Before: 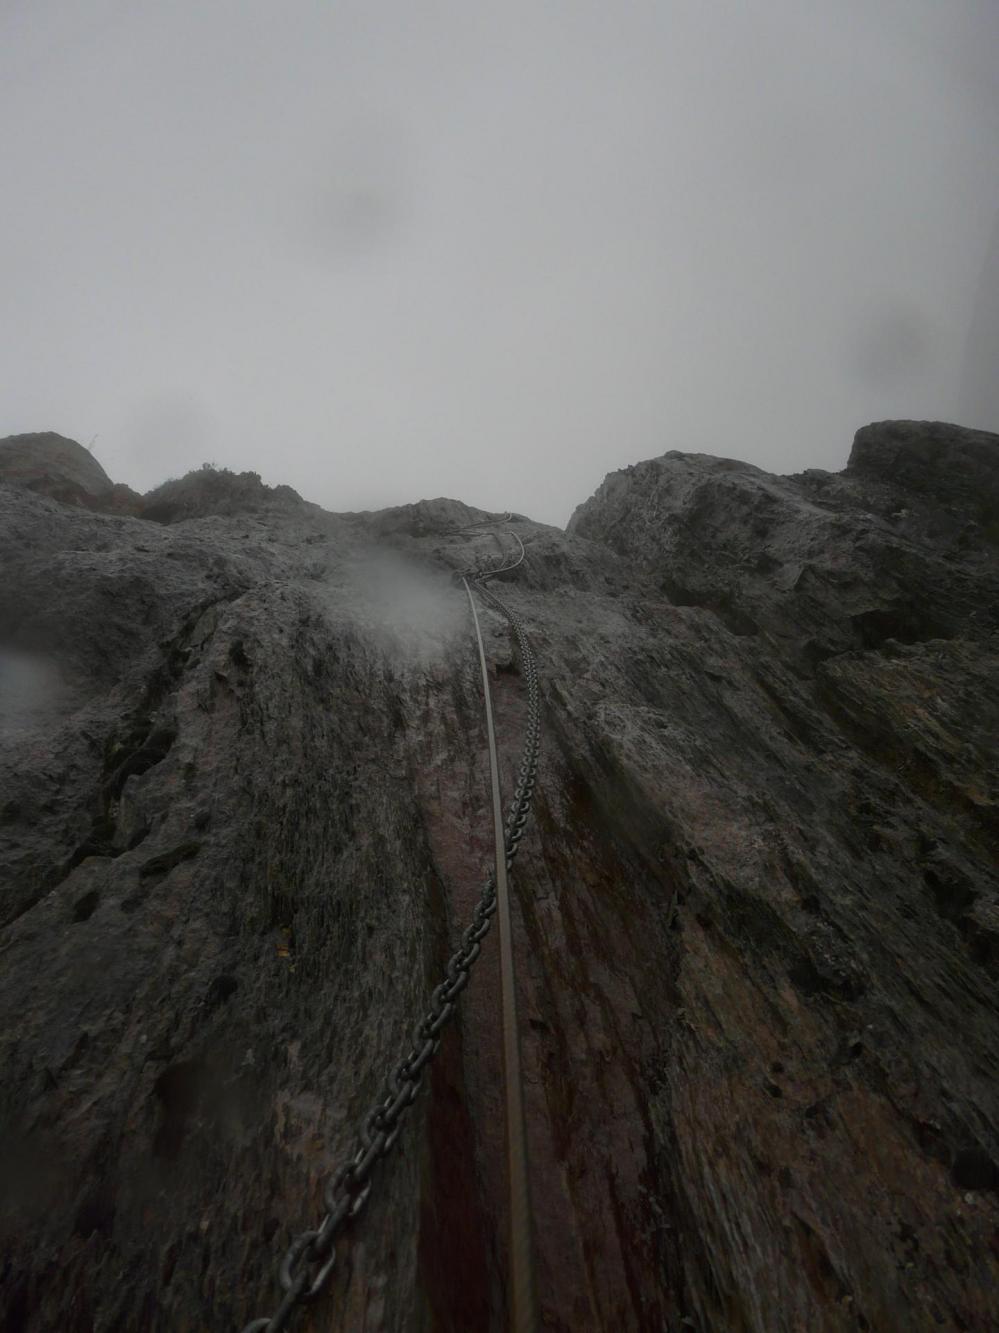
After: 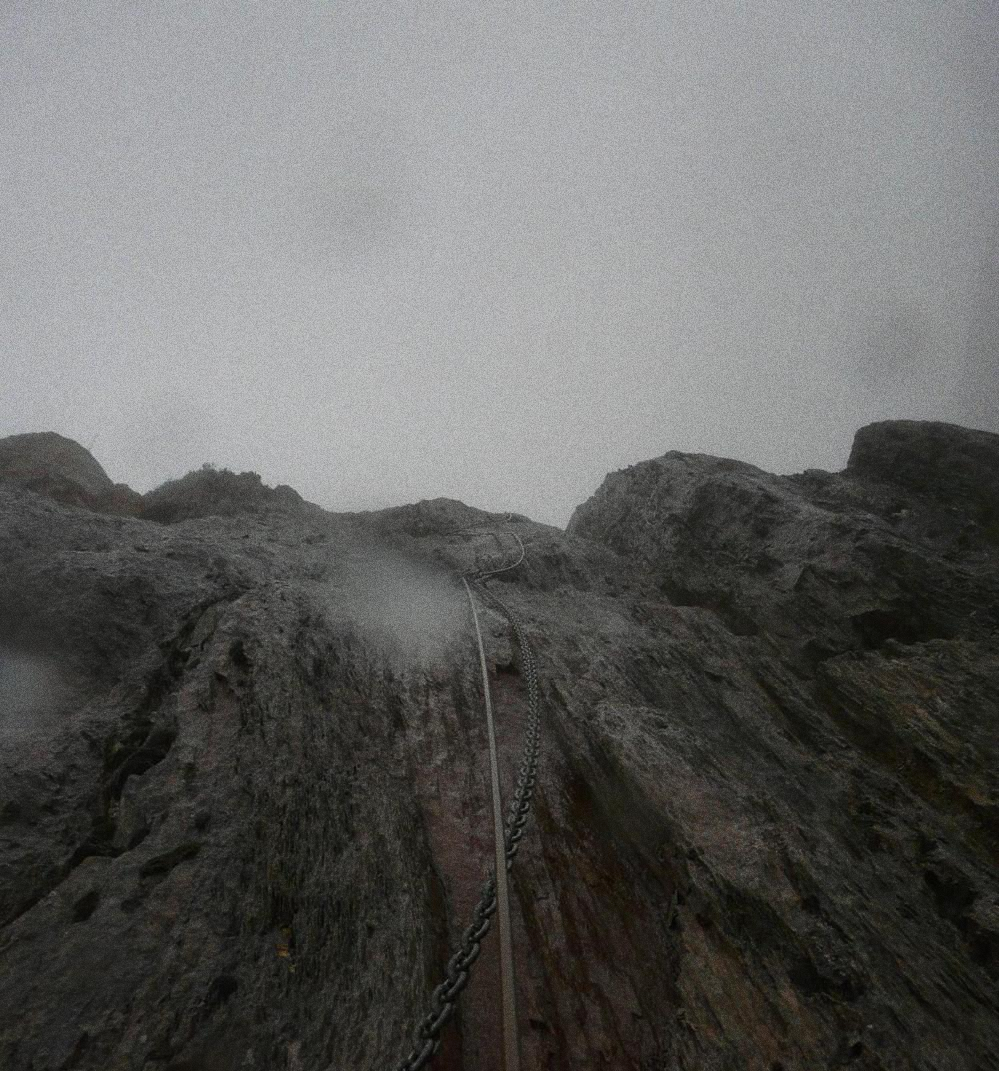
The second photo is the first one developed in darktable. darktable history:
crop: bottom 19.644%
grain: coarseness 0.09 ISO, strength 40%
